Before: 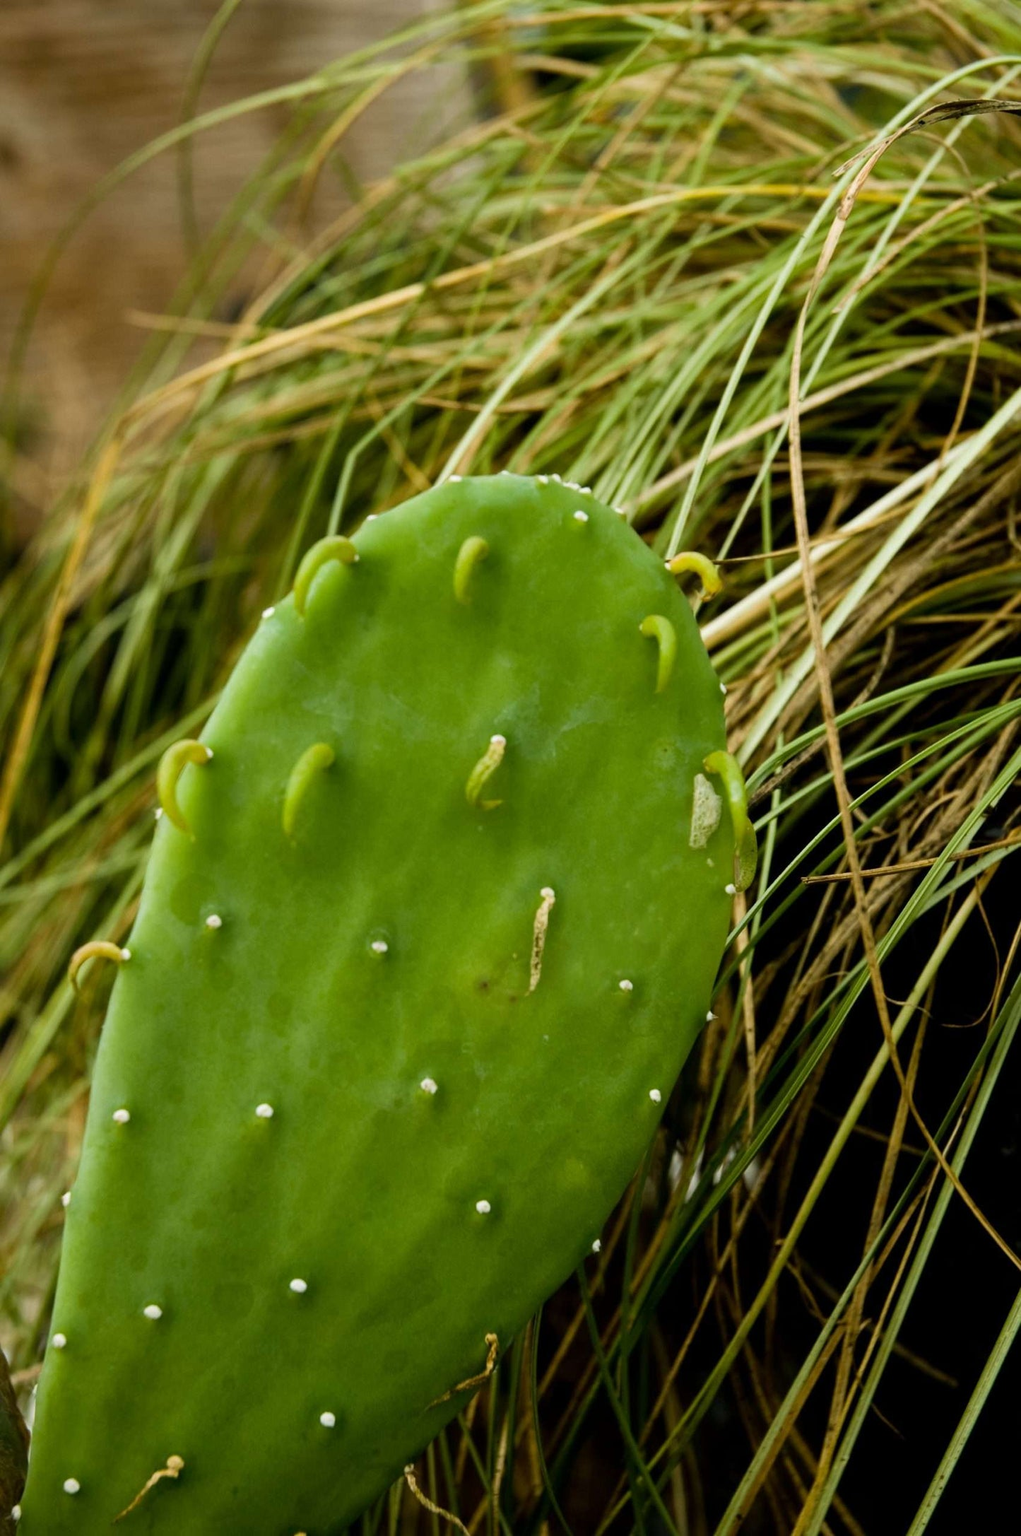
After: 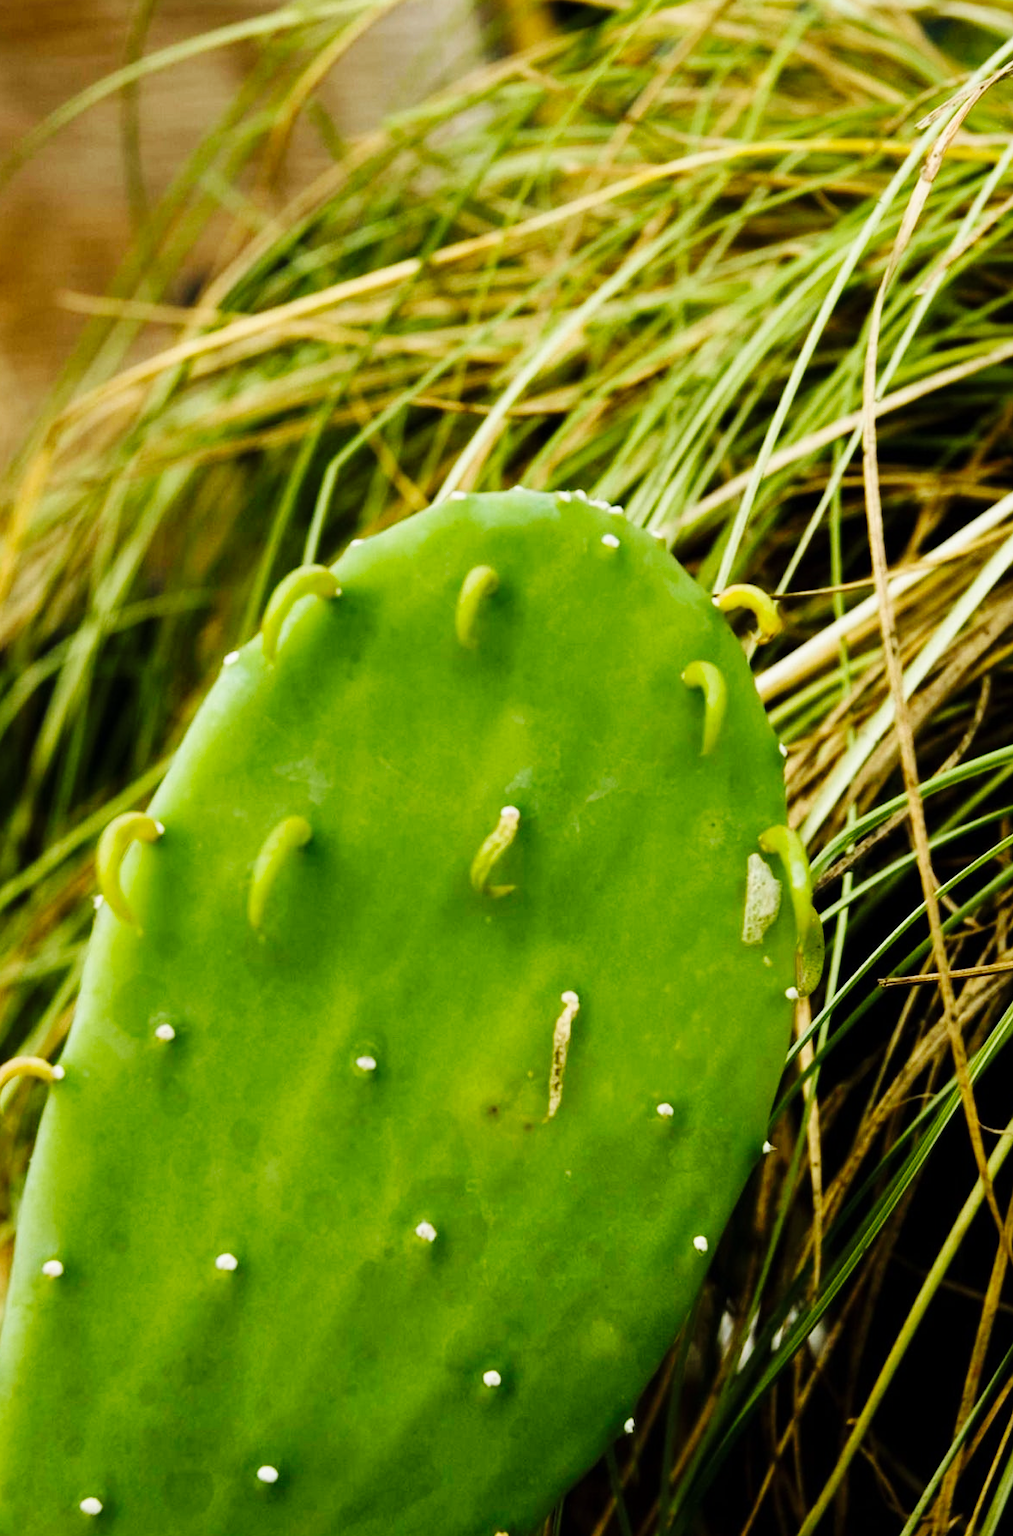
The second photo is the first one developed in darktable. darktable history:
crop and rotate: left 7.629%, top 4.581%, right 10.528%, bottom 12.92%
base curve: curves: ch0 [(0, 0) (0.036, 0.025) (0.121, 0.166) (0.206, 0.329) (0.605, 0.79) (1, 1)], preserve colors none
